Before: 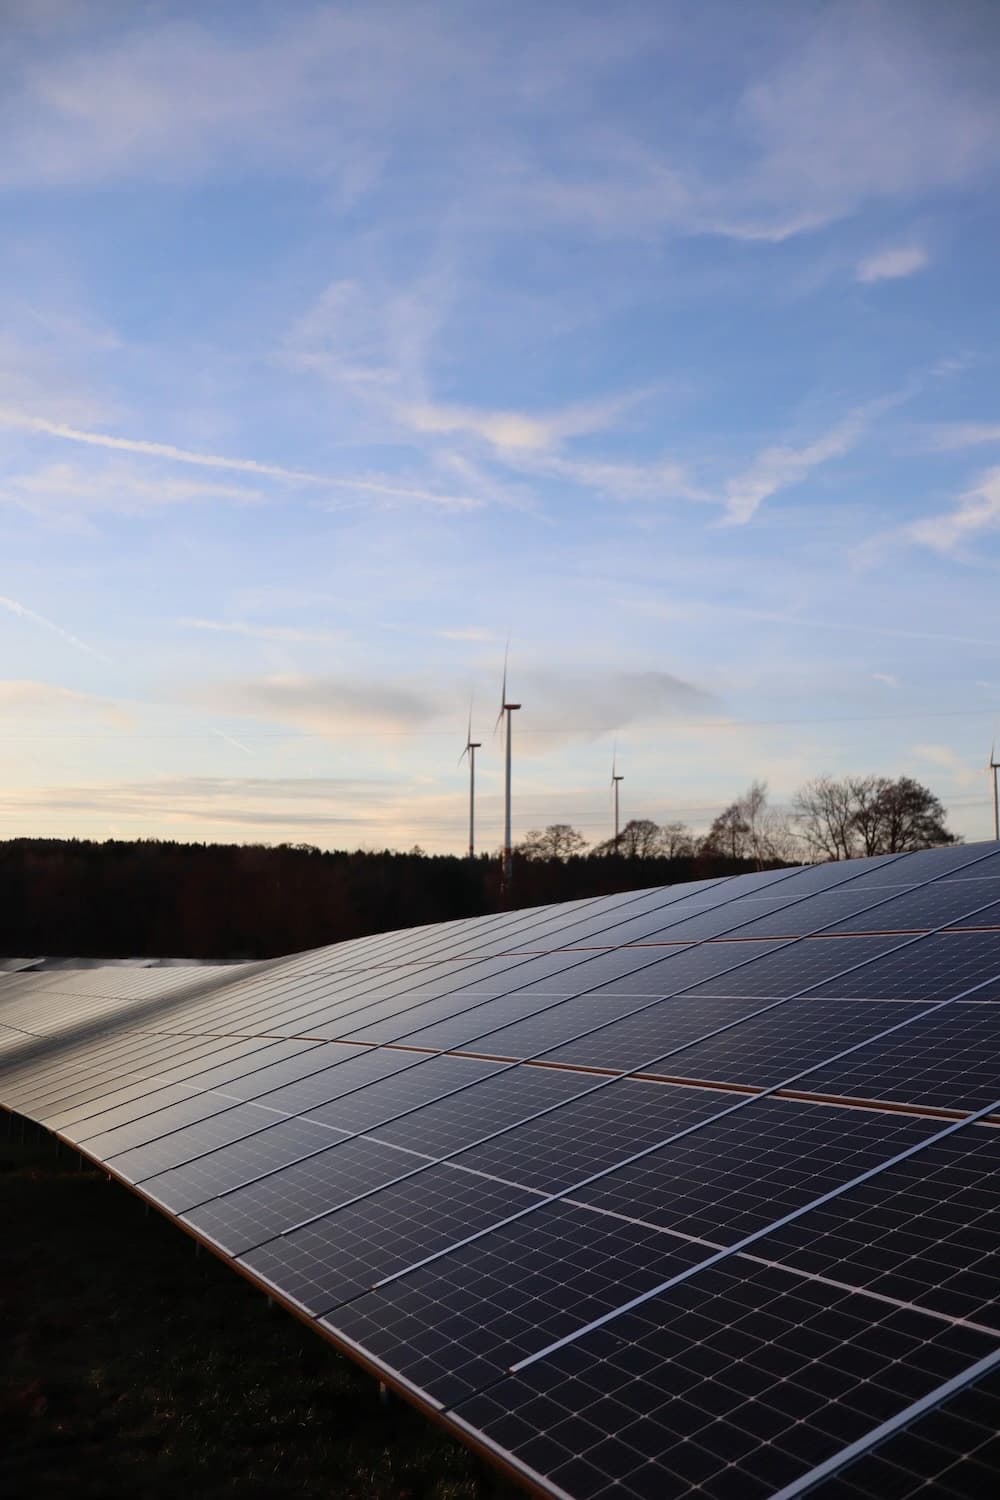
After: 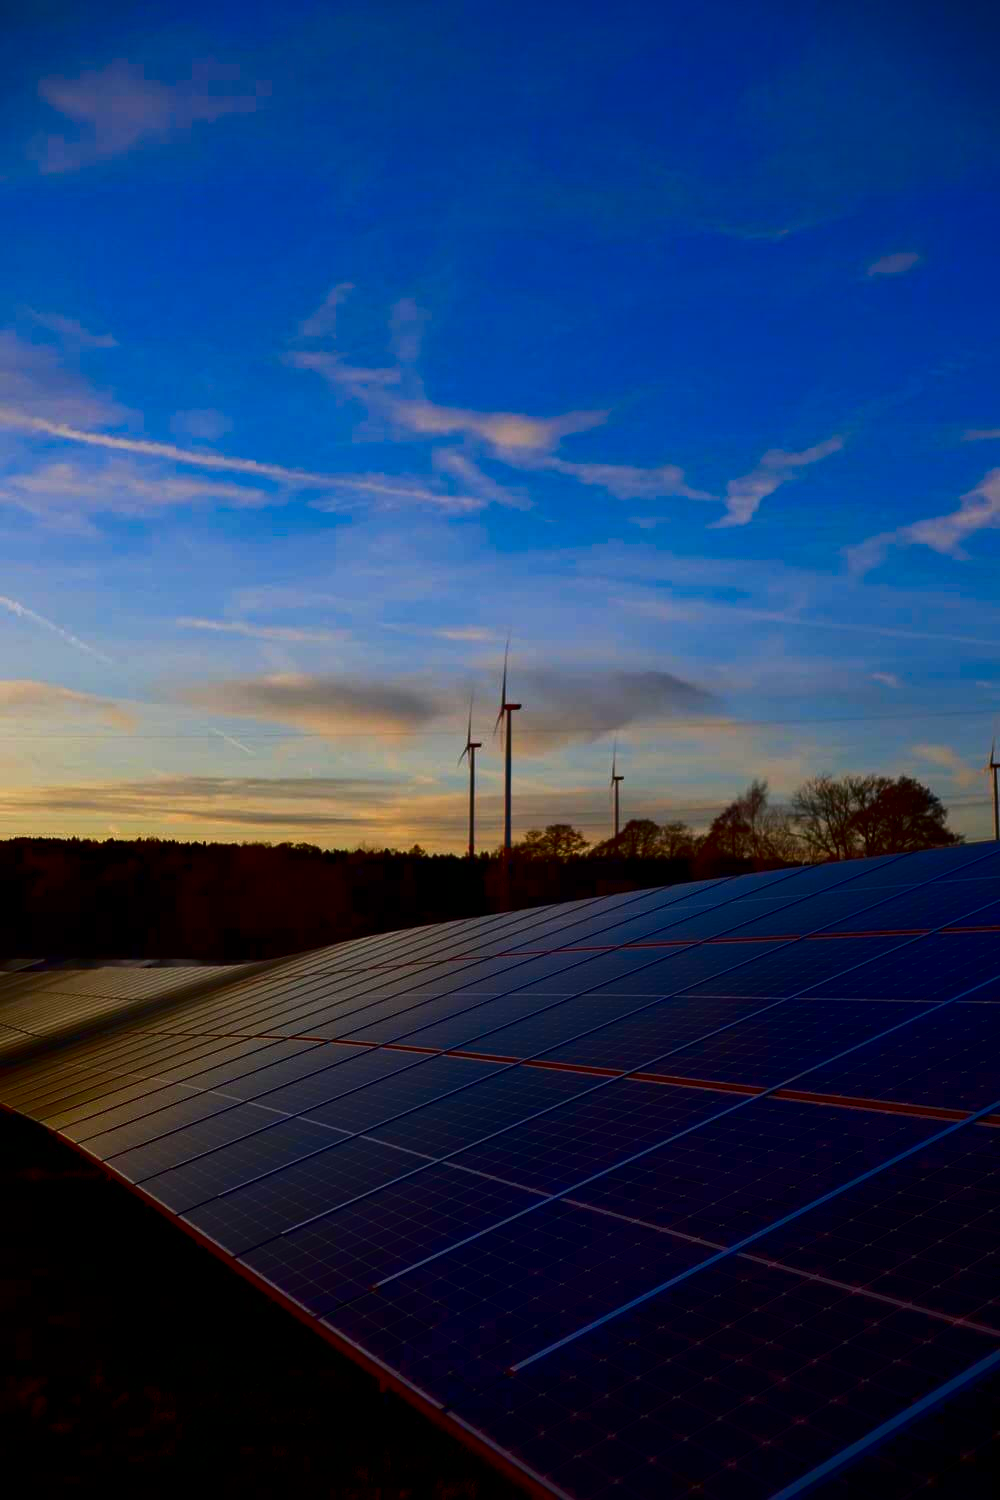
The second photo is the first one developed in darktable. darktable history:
exposure: black level correction 0.001, compensate highlight preservation false
fill light: on, module defaults
contrast brightness saturation: brightness -1, saturation 1
color balance rgb: perceptual saturation grading › global saturation 20%, global vibrance 20%
